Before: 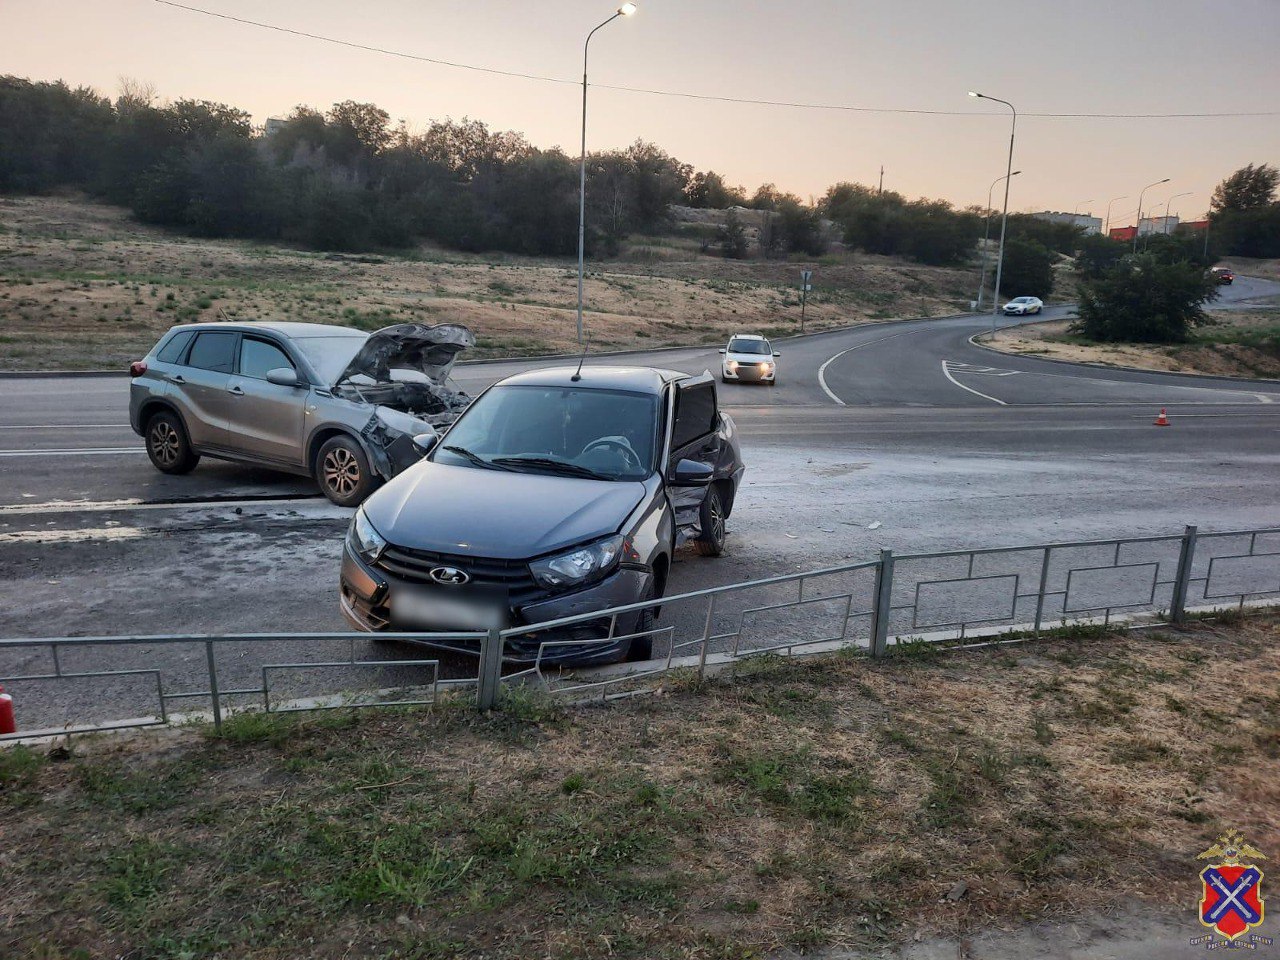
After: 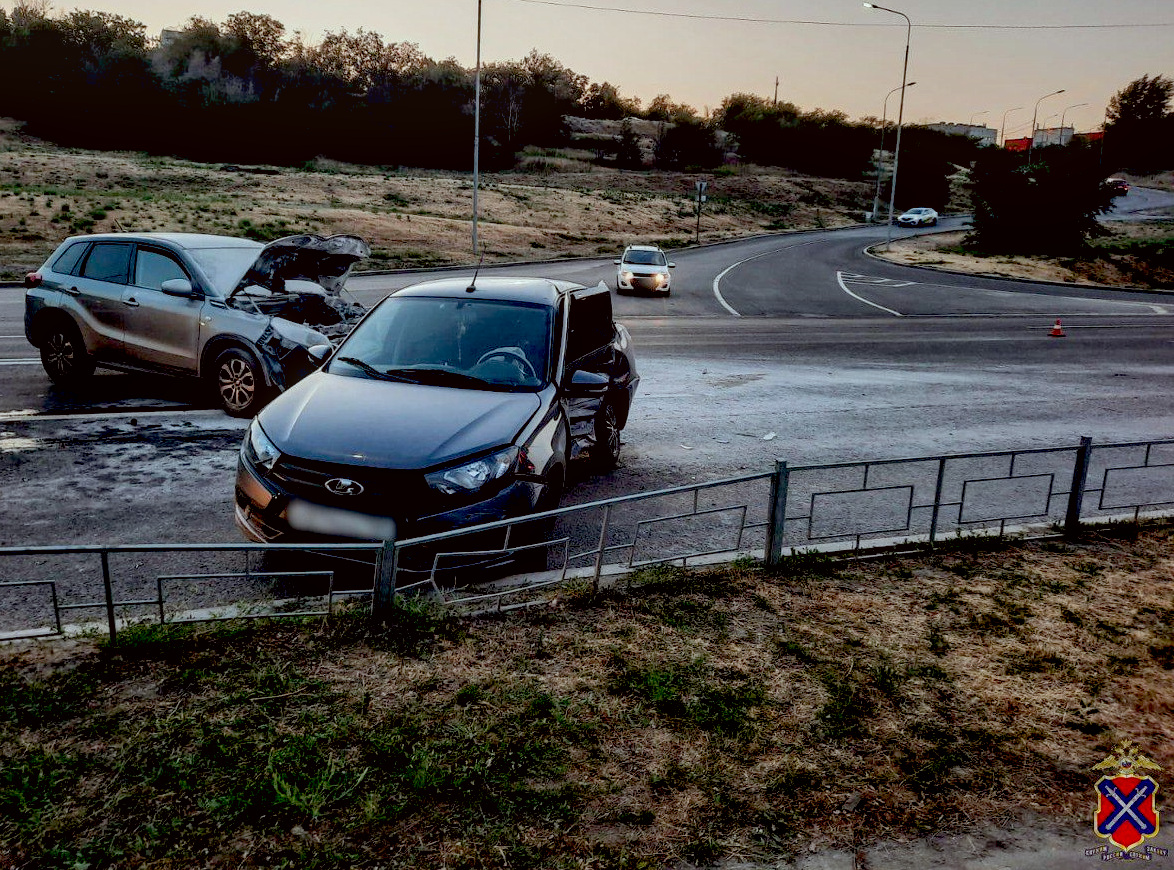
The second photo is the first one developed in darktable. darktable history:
exposure: black level correction 0.046, exposure -0.228 EV, compensate highlight preservation false
color correction: highlights a* -4.91, highlights b* -2.97, shadows a* 4.09, shadows b* 4.07
local contrast: on, module defaults
tone curve: curves: ch0 [(0, 0) (0.003, 0.003) (0.011, 0.012) (0.025, 0.026) (0.044, 0.046) (0.069, 0.072) (0.1, 0.104) (0.136, 0.141) (0.177, 0.184) (0.224, 0.233) (0.277, 0.288) (0.335, 0.348) (0.399, 0.414) (0.468, 0.486) (0.543, 0.564) (0.623, 0.647) (0.709, 0.736) (0.801, 0.831) (0.898, 0.921) (1, 1)], preserve colors none
crop and rotate: left 8.218%, top 9.308%
